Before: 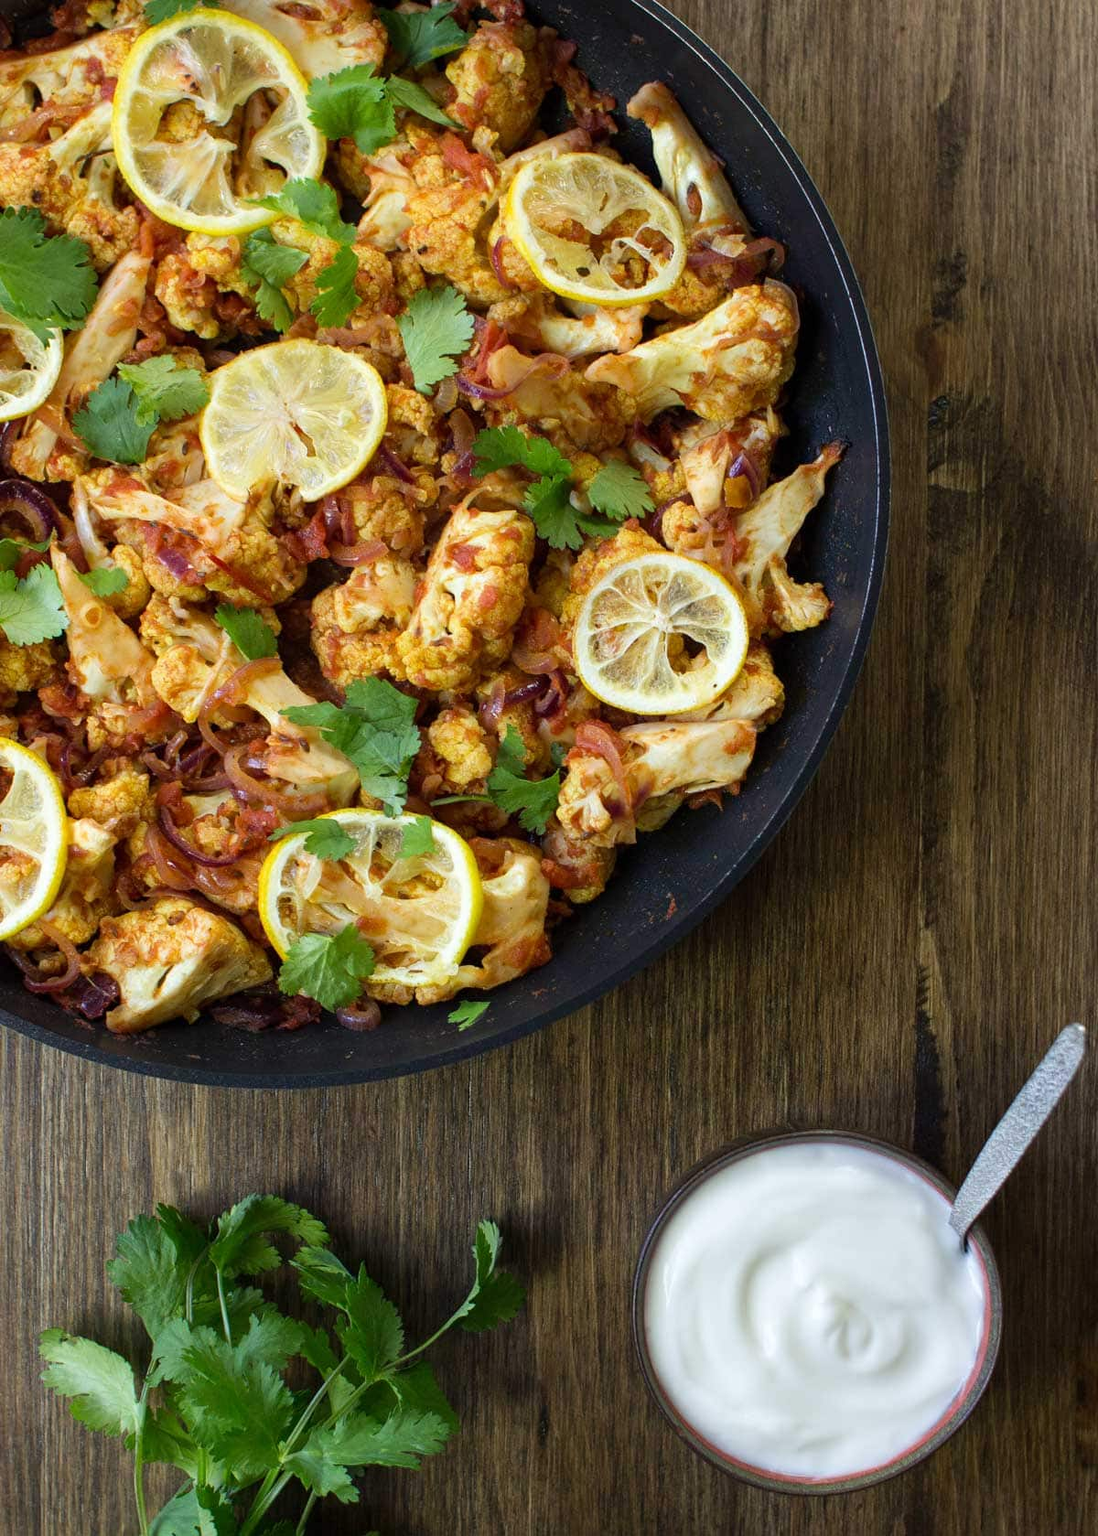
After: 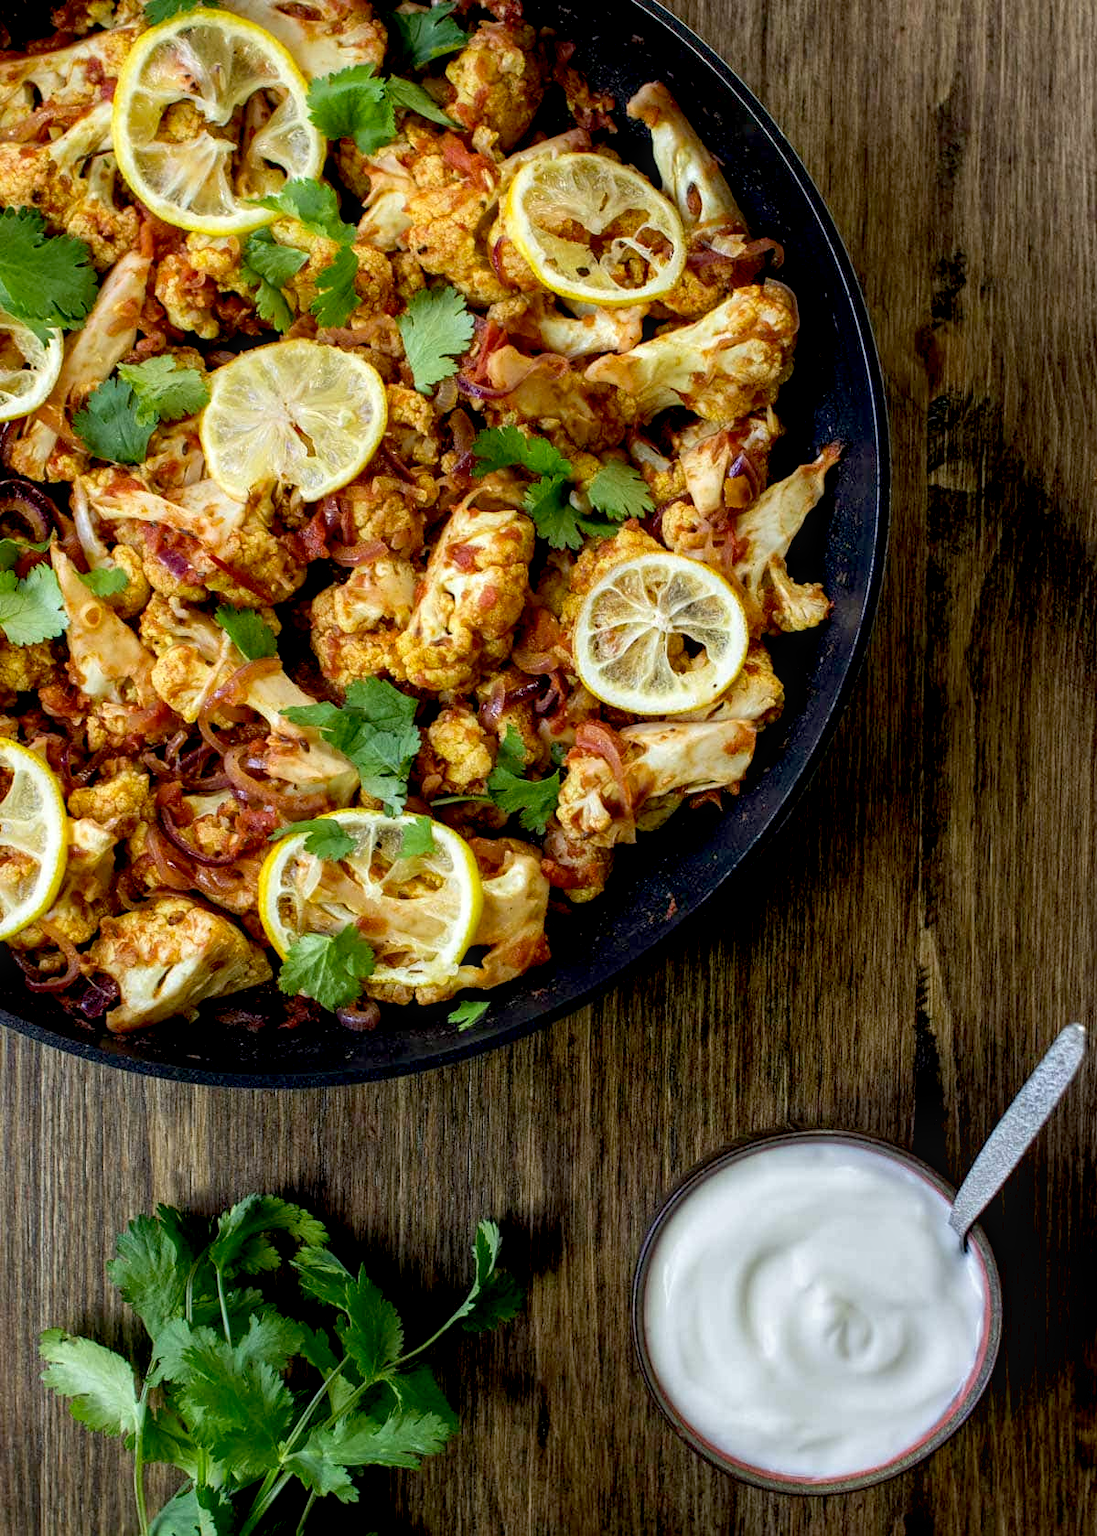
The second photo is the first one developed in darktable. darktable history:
local contrast: detail 130%
exposure: black level correction 0.016, exposure -0.009 EV, compensate highlight preservation false
rgb levels: preserve colors max RGB
